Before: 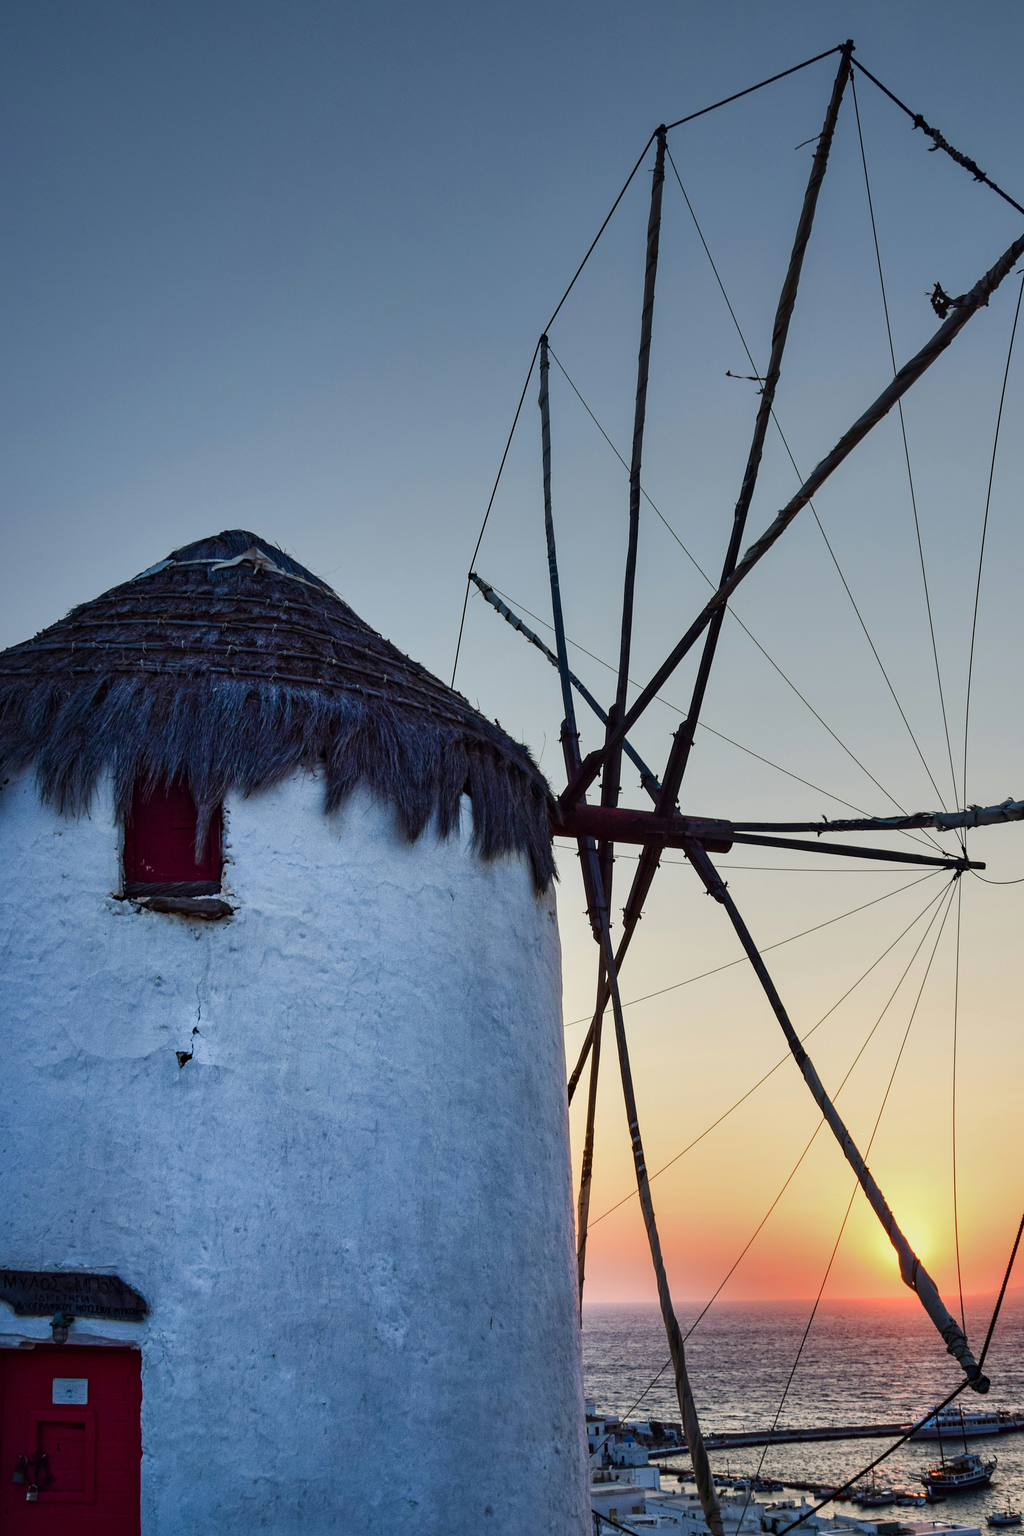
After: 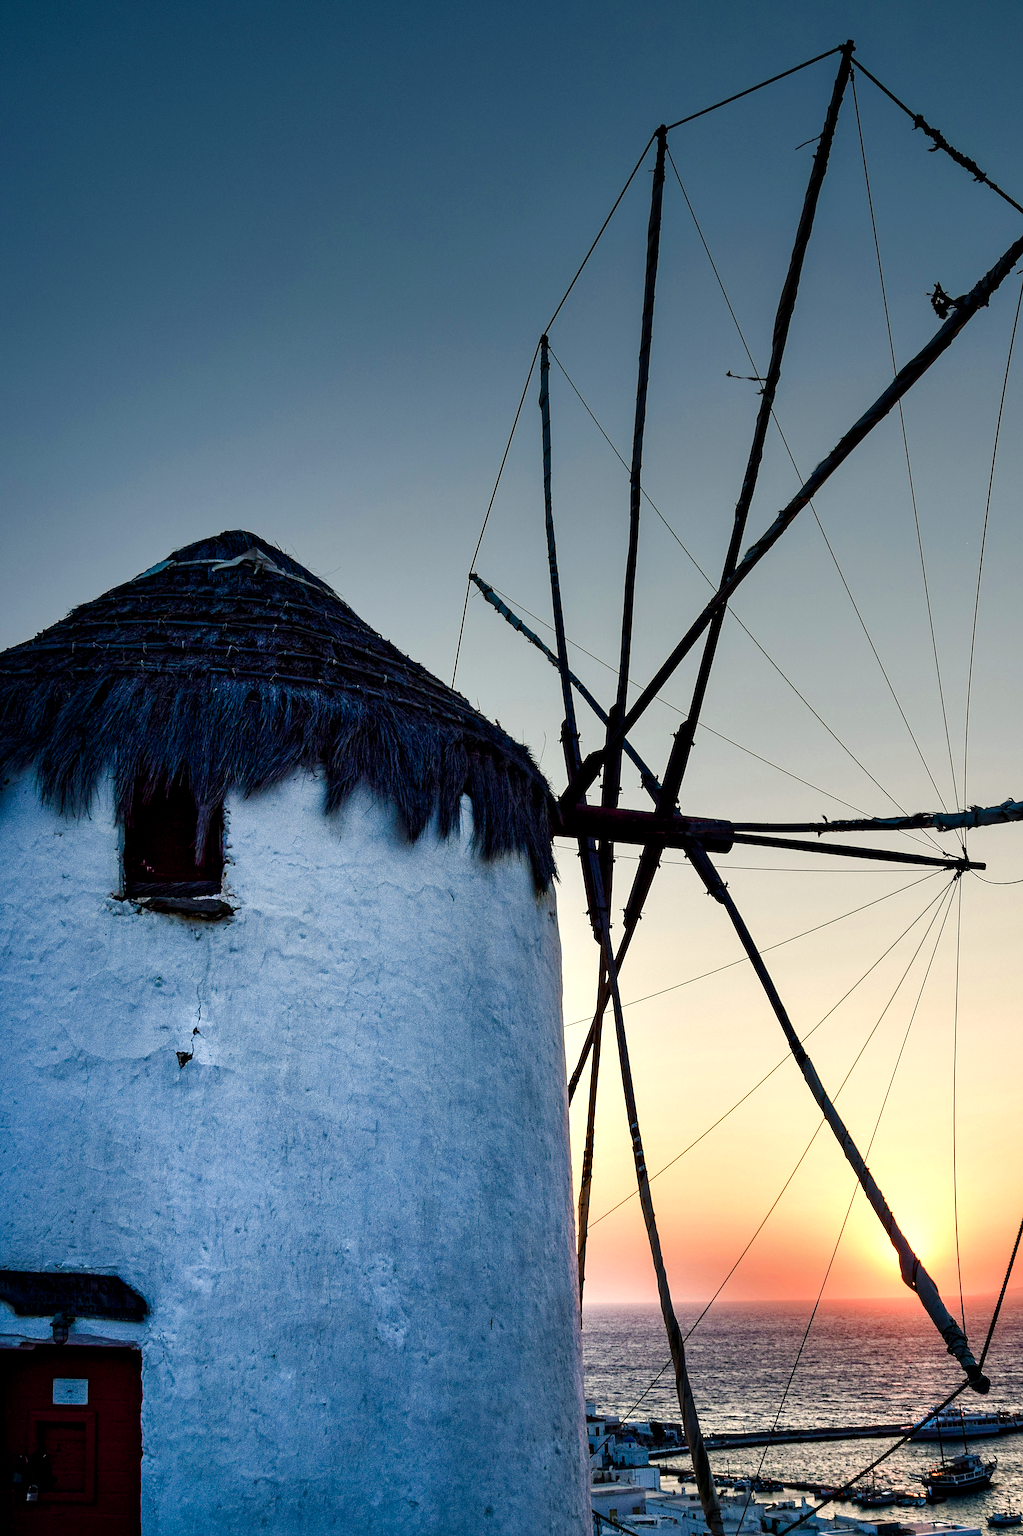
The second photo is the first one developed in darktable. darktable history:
graduated density: on, module defaults
color balance rgb: shadows lift › chroma 2.79%, shadows lift › hue 190.66°, power › hue 171.85°, highlights gain › chroma 2.16%, highlights gain › hue 75.26°, global offset › luminance -0.51%, perceptual saturation grading › highlights -33.8%, perceptual saturation grading › mid-tones 14.98%, perceptual saturation grading › shadows 48.43%, perceptual brilliance grading › highlights 15.68%, perceptual brilliance grading › mid-tones 6.62%, perceptual brilliance grading › shadows -14.98%, global vibrance 11.32%, contrast 5.05%
tone equalizer: on, module defaults
sharpen: on, module defaults
